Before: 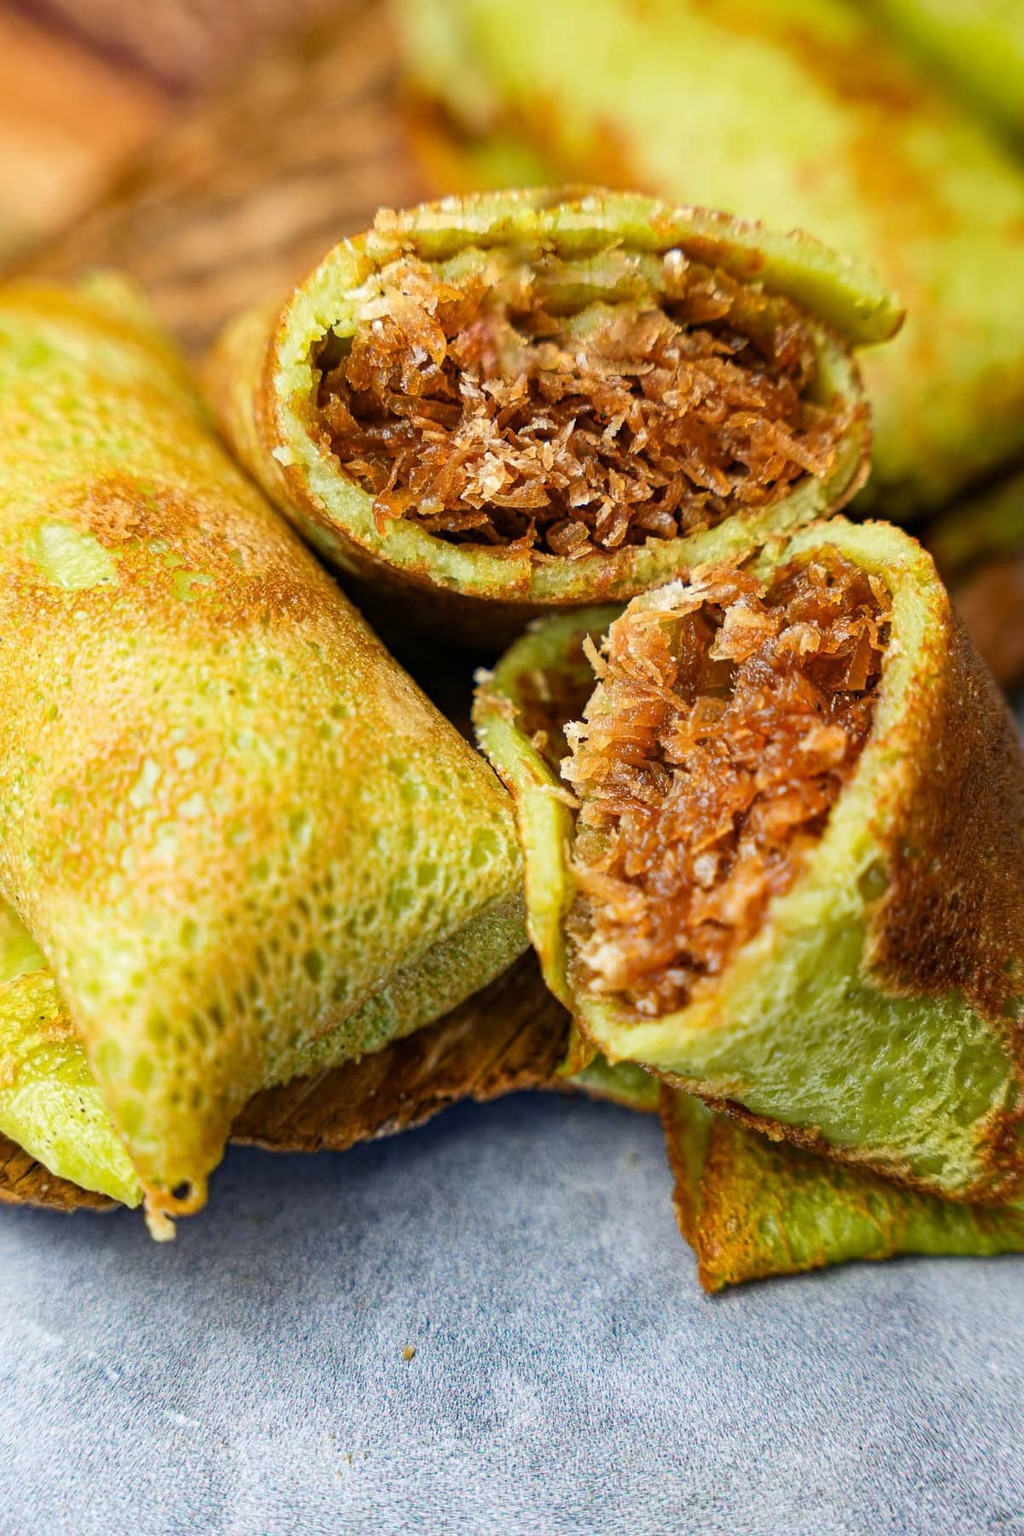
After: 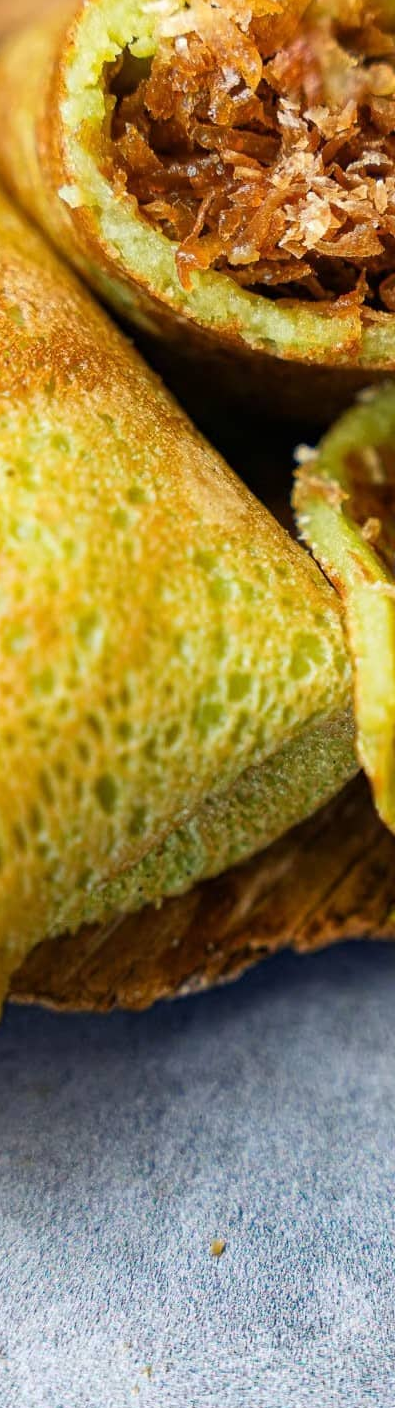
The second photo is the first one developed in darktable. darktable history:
crop and rotate: left 21.809%, top 18.795%, right 45.204%, bottom 2.975%
